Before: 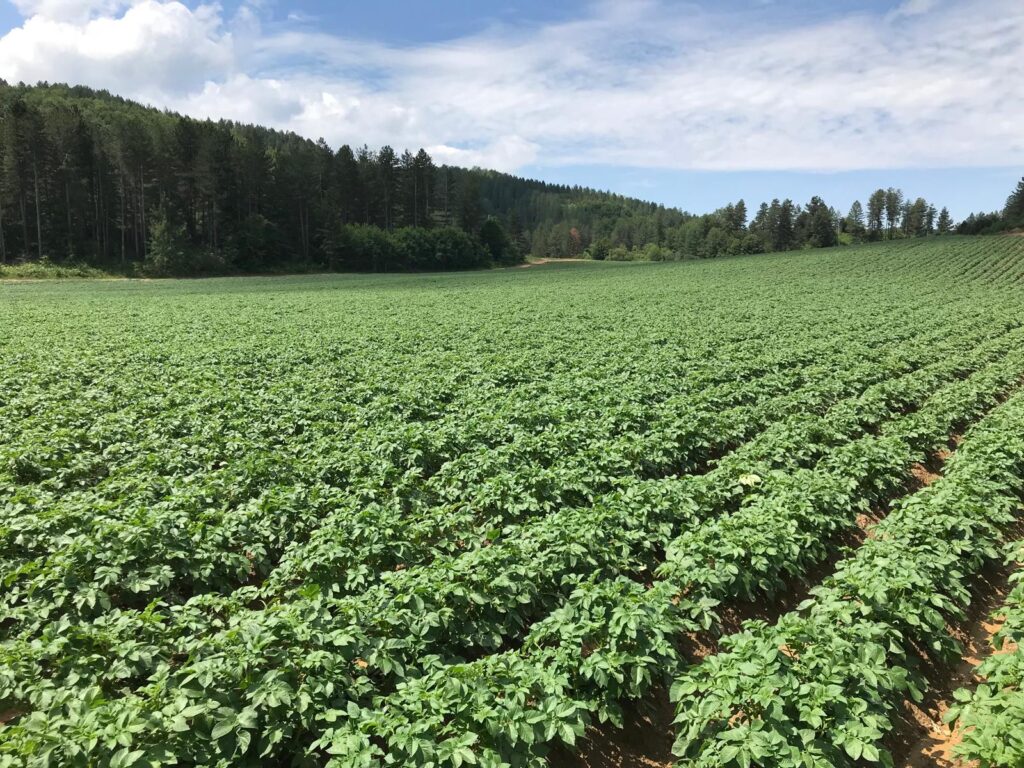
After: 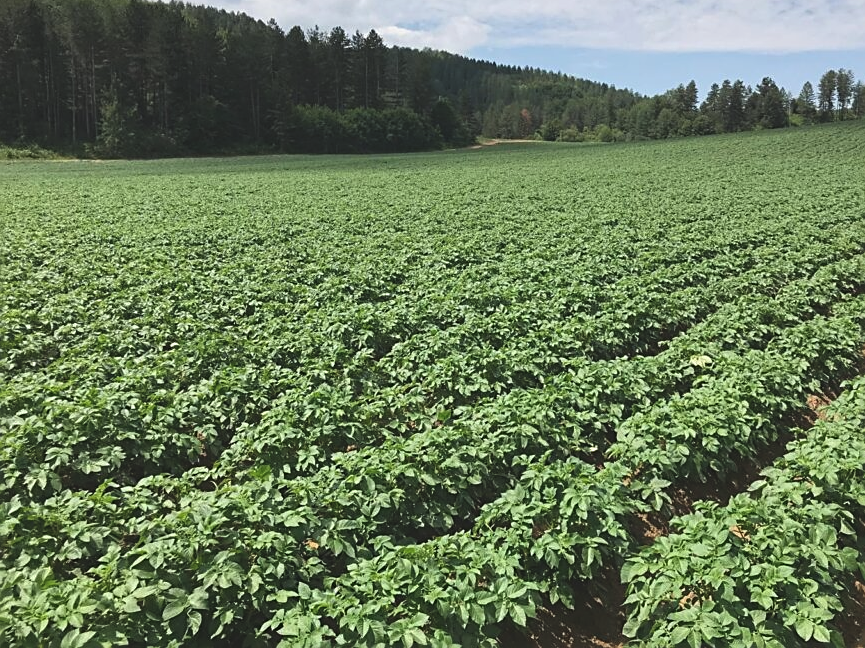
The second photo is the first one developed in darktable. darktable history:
crop and rotate: left 4.842%, top 15.51%, right 10.668%
sharpen: on, module defaults
exposure: black level correction -0.014, exposure -0.193 EV, compensate highlight preservation false
